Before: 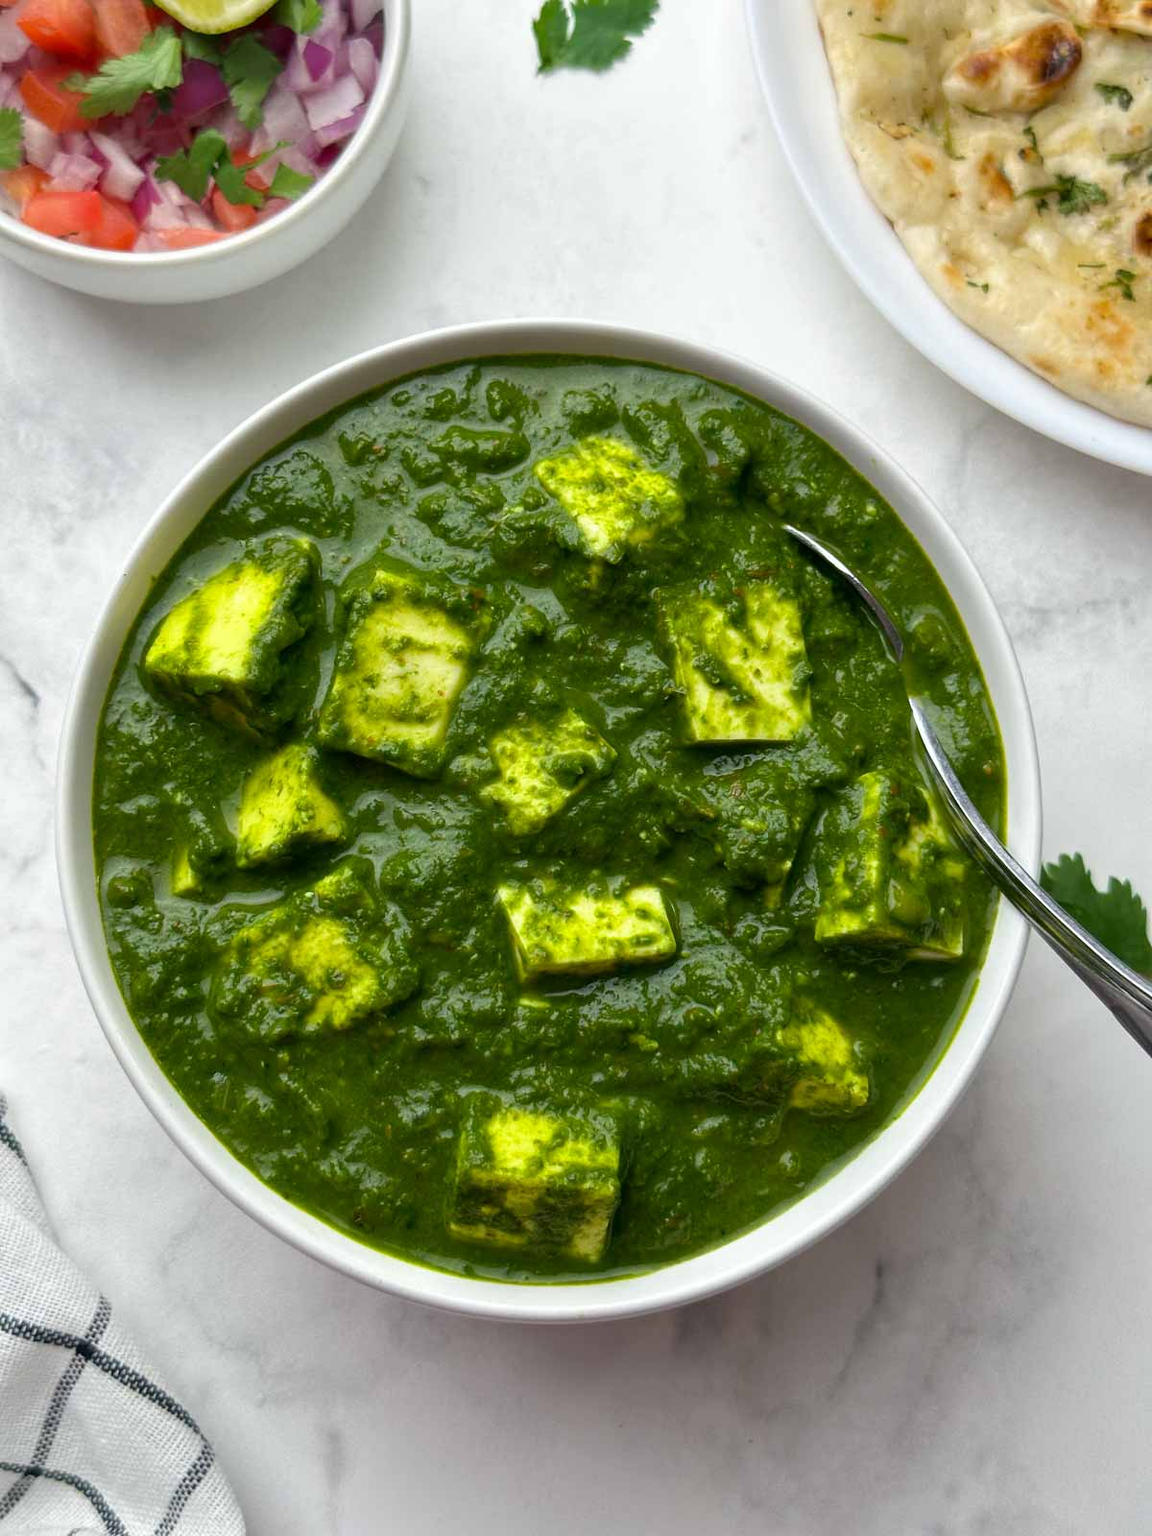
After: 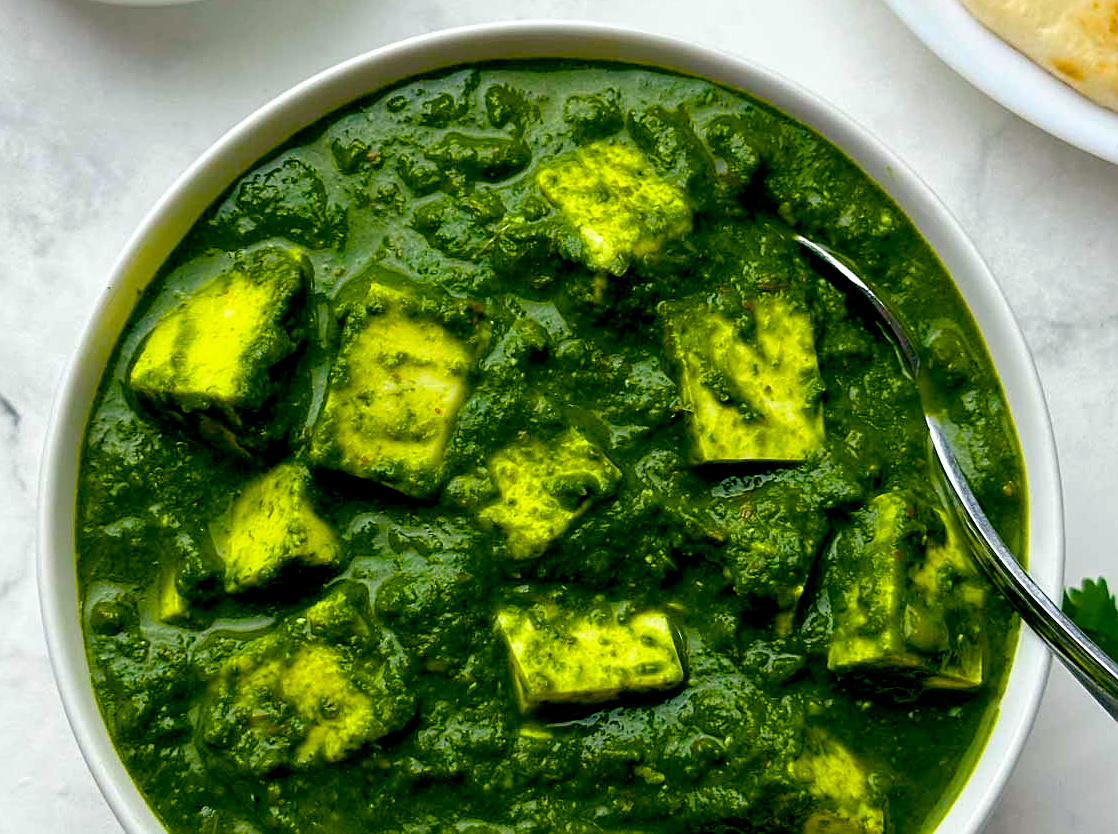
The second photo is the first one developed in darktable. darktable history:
crop: left 1.828%, top 19.492%, right 4.977%, bottom 28.367%
exposure: black level correction 0.01, exposure 0.007 EV, compensate exposure bias true, compensate highlight preservation false
sharpen: on, module defaults
color balance rgb: global offset › luminance -0.337%, global offset › chroma 0.115%, global offset › hue 166.99°, perceptual saturation grading › global saturation 35.749%, perceptual saturation grading › shadows 34.625%, global vibrance 7.595%
